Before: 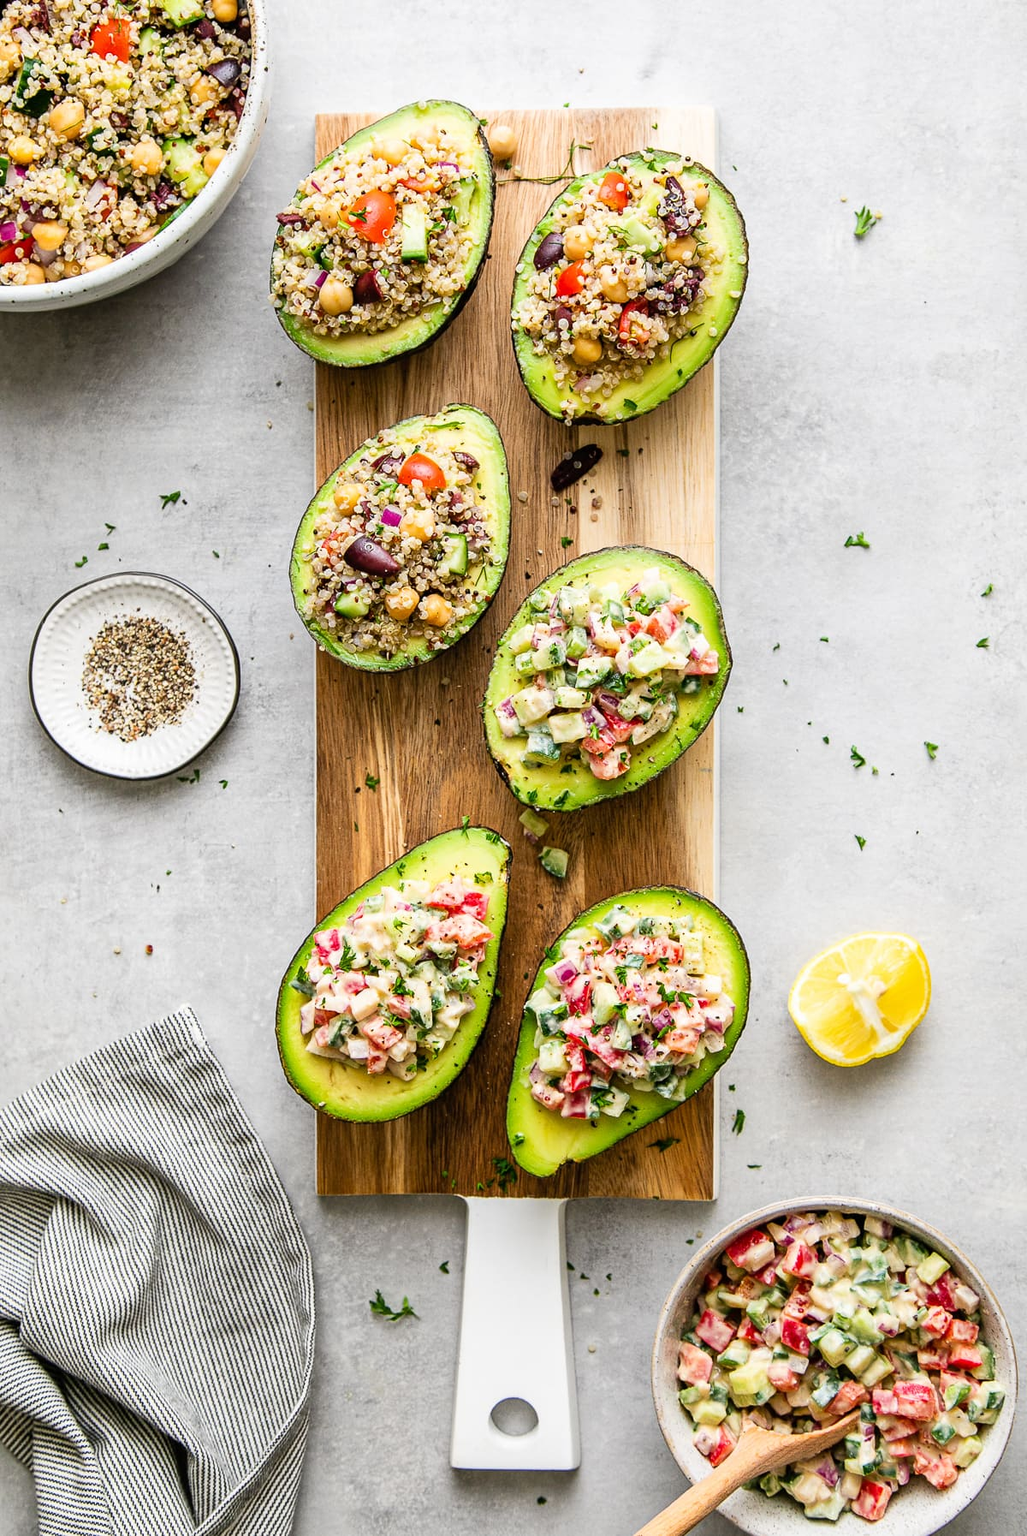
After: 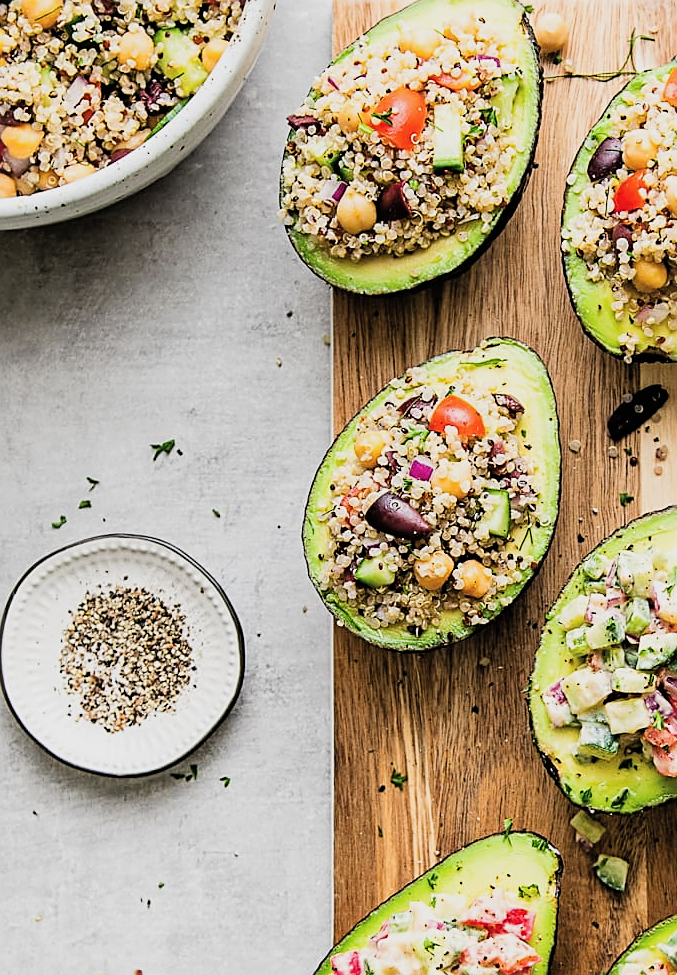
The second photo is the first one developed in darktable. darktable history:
sharpen: on, module defaults
exposure: black level correction -0.009, exposure 0.069 EV, compensate exposure bias true, compensate highlight preservation false
filmic rgb: black relative exposure -5.05 EV, white relative exposure 3.56 EV, hardness 3.16, contrast 1.184, highlights saturation mix -49.79%
crop and rotate: left 3.069%, top 7.483%, right 40.453%, bottom 38.164%
